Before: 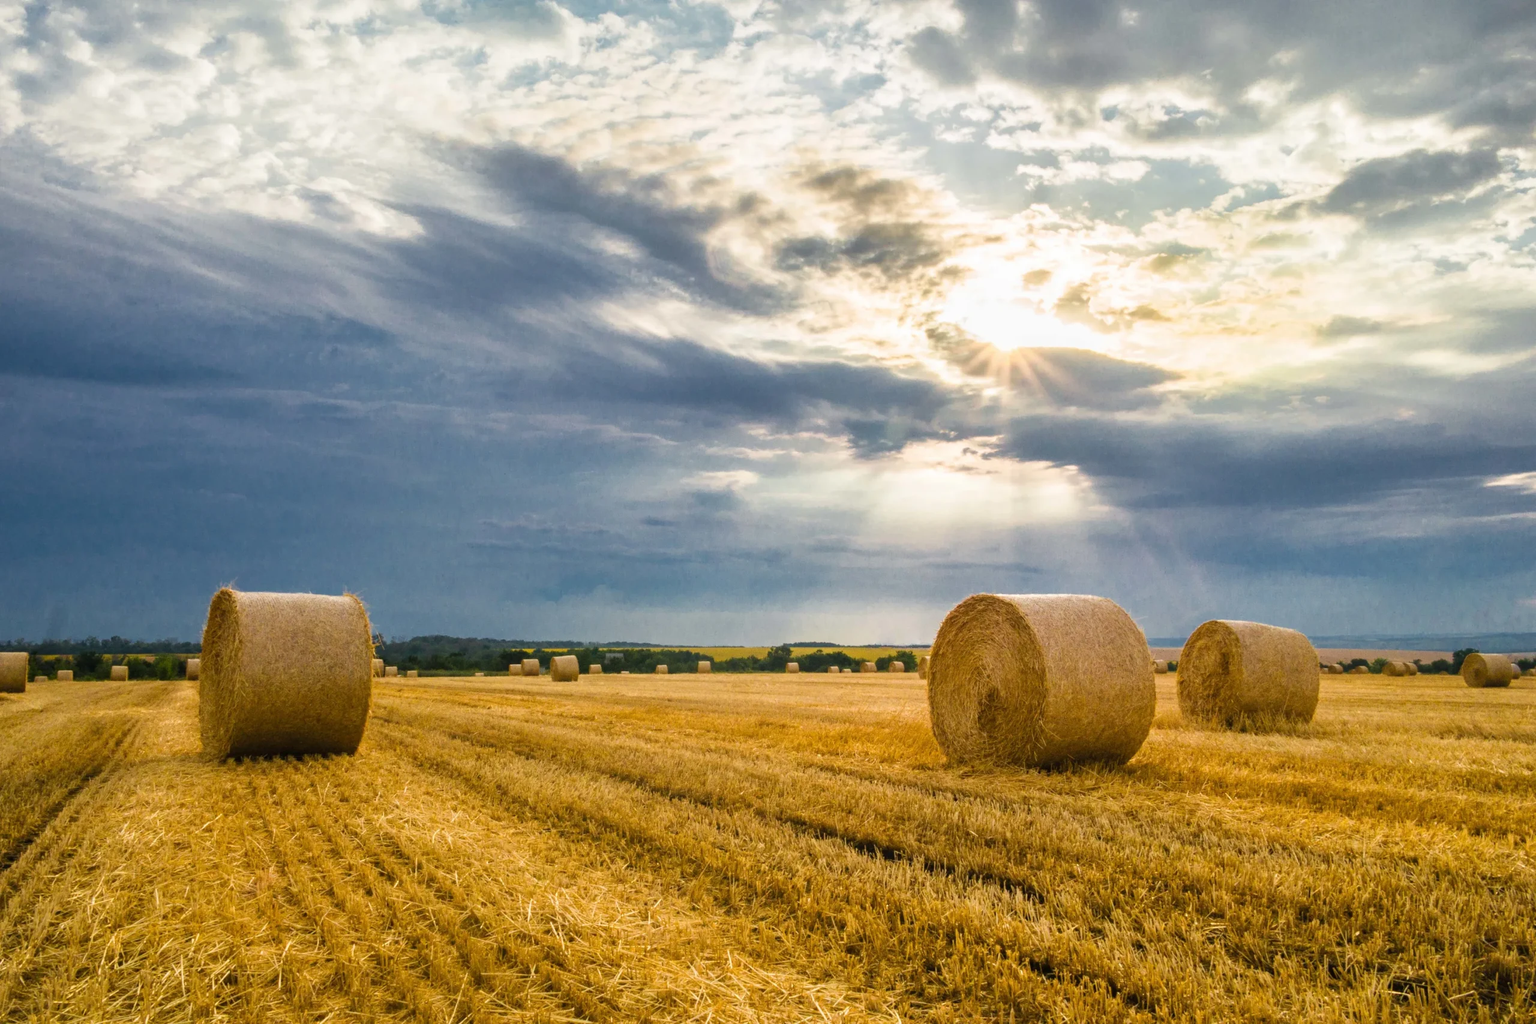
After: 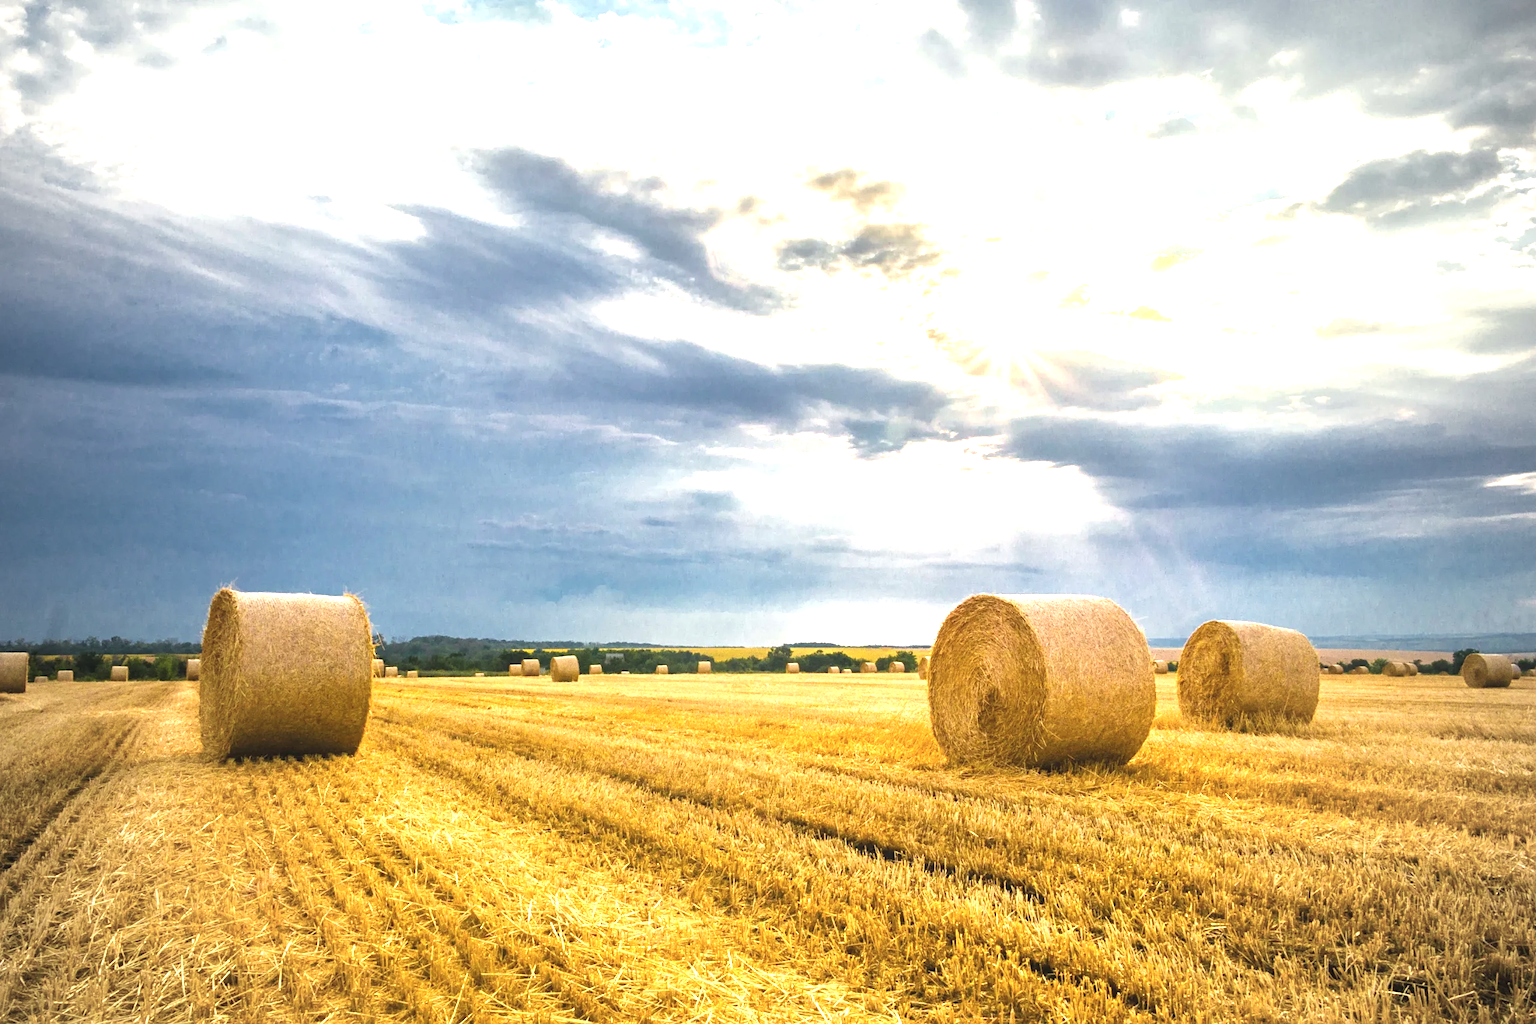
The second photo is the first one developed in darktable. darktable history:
contrast brightness saturation: contrast -0.081, brightness -0.04, saturation -0.106
sharpen: amount 0.217
vignetting: fall-off start 96.91%, fall-off radius 99.12%, brightness -0.463, saturation -0.306, width/height ratio 0.611
exposure: black level correction -0.002, exposure 1.337 EV, compensate highlight preservation false
